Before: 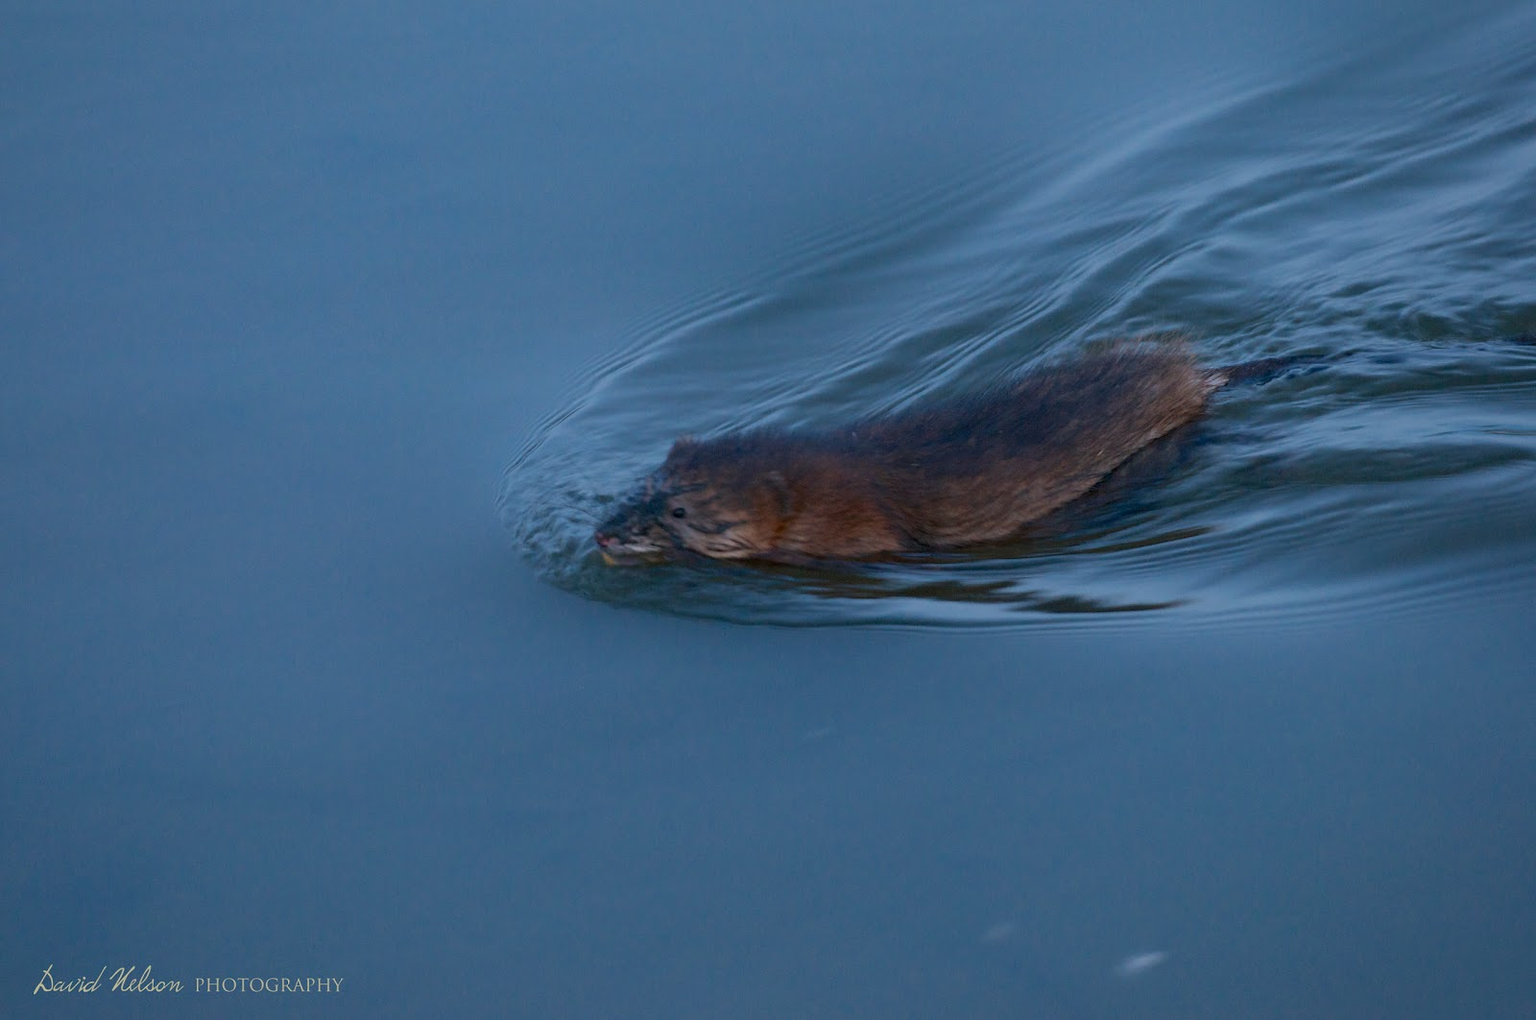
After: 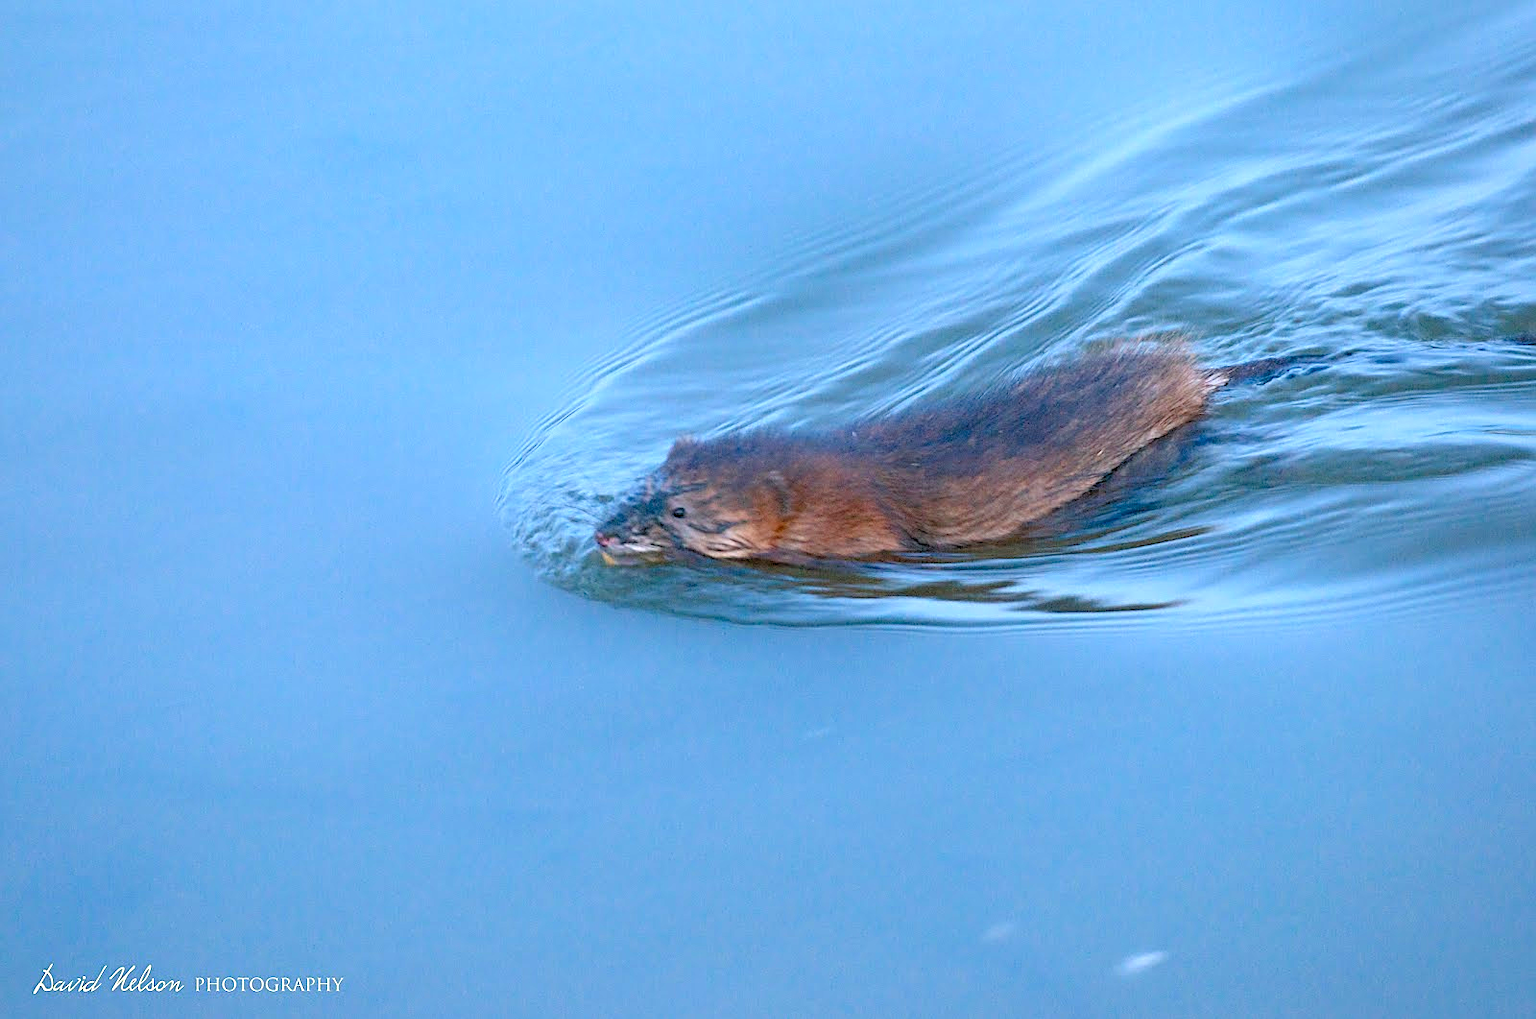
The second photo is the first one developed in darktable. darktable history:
levels: levels [0.044, 0.416, 0.908]
sharpen: on, module defaults
exposure: black level correction 0, exposure 1.096 EV, compensate highlight preservation false
